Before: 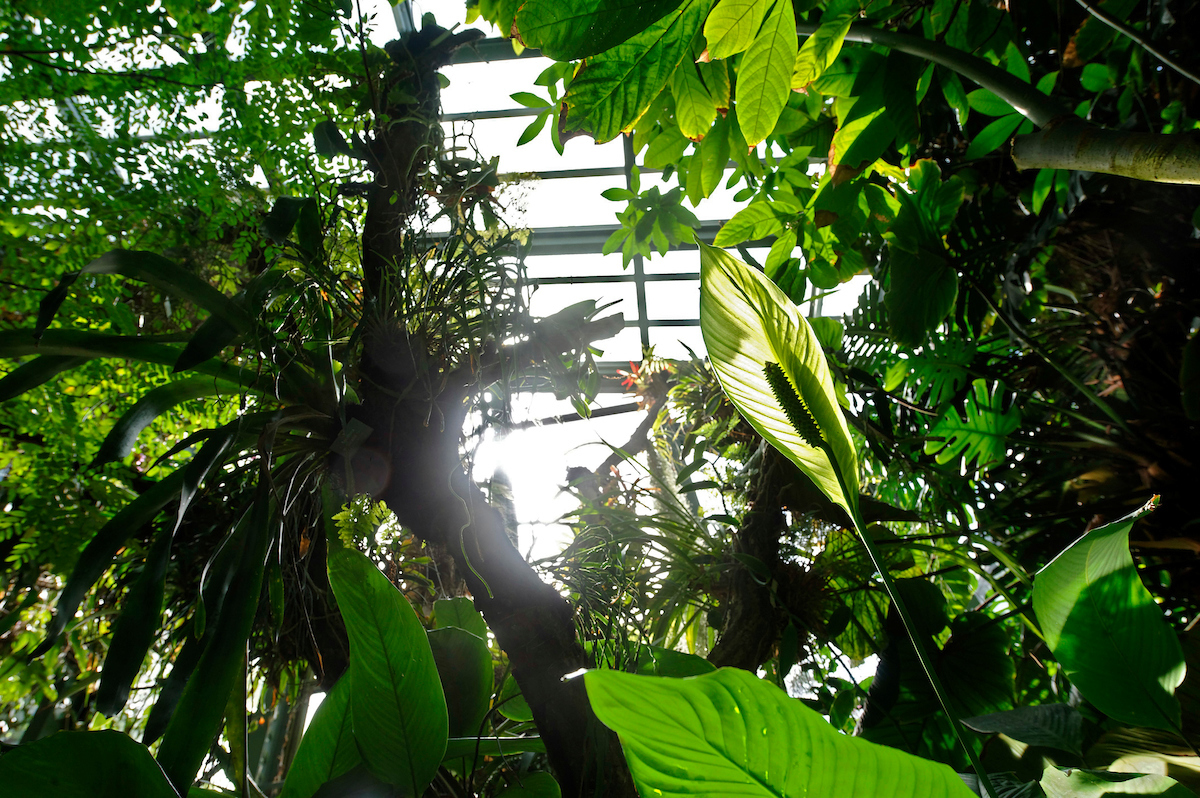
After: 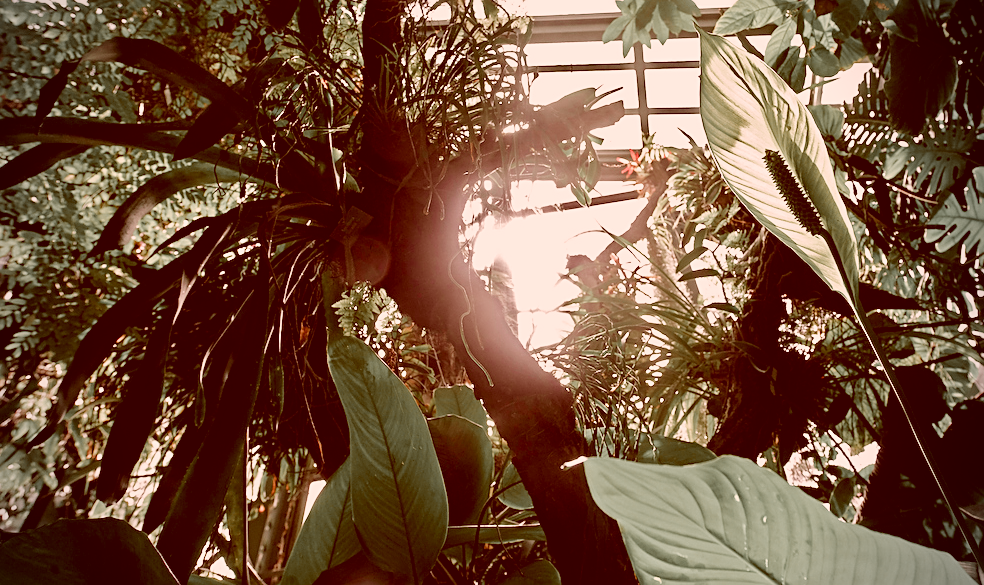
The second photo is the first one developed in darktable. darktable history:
color correction: highlights a* 9.31, highlights b* 8.68, shadows a* 39.76, shadows b* 39.28, saturation 0.806
filmic rgb: black relative exposure -7.43 EV, white relative exposure 4.85 EV, hardness 3.4, preserve chrominance RGB euclidean norm (legacy), color science v4 (2020)
vignetting: on, module defaults
sharpen: on, module defaults
contrast brightness saturation: saturation -0.053
crop: top 26.654%, right 17.94%
color zones: curves: ch1 [(0, 0.638) (0.193, 0.442) (0.286, 0.15) (0.429, 0.14) (0.571, 0.142) (0.714, 0.154) (0.857, 0.175) (1, 0.638)]
exposure: black level correction 0, exposure 0.703 EV, compensate exposure bias true, compensate highlight preservation false
